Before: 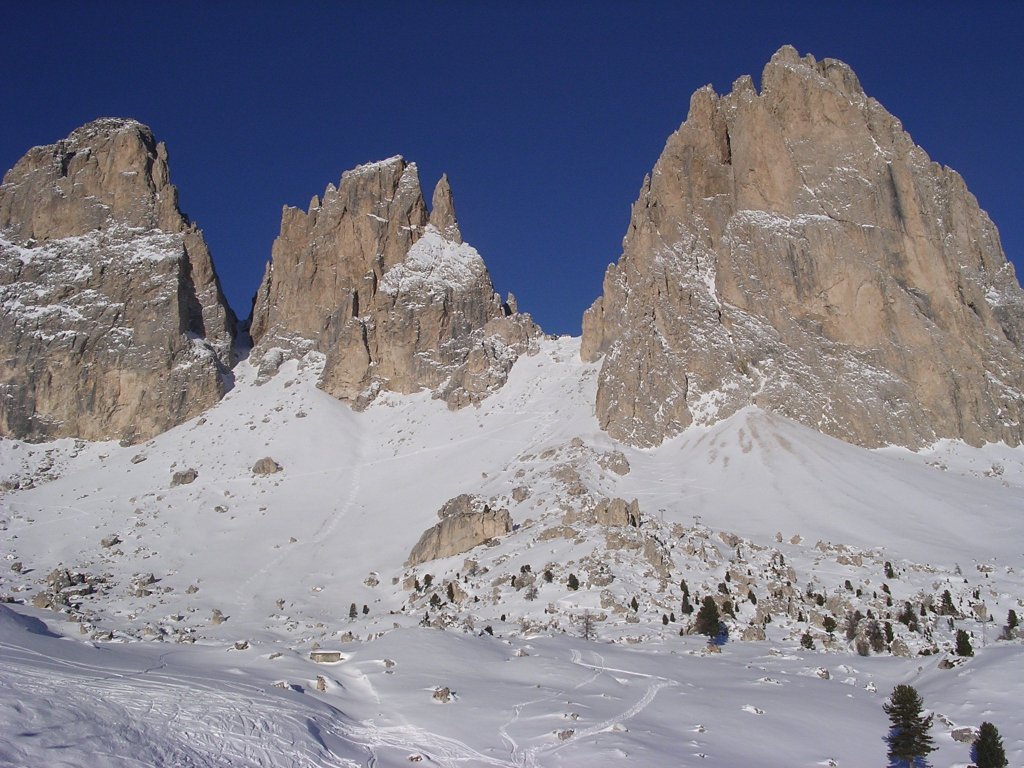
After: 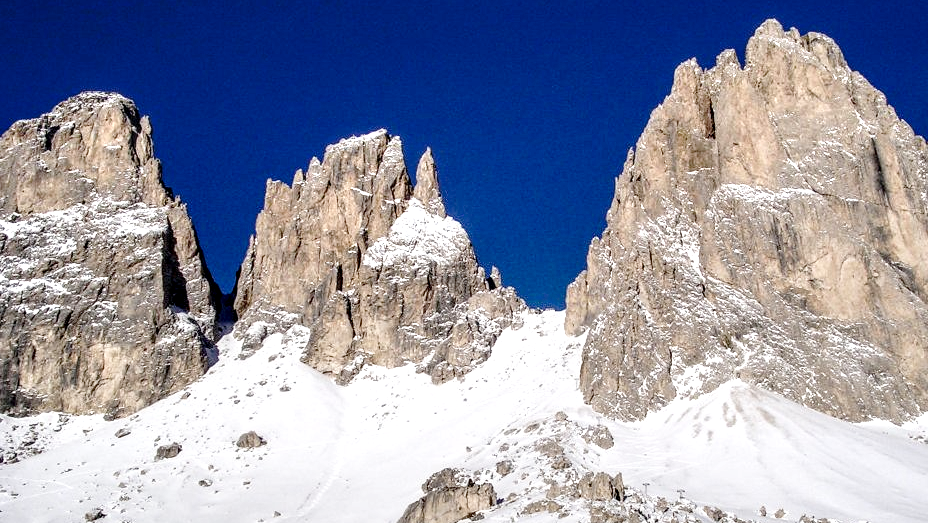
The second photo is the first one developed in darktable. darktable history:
crop: left 1.606%, top 3.426%, right 7.713%, bottom 28.419%
base curve: curves: ch0 [(0, 0) (0.032, 0.037) (0.105, 0.228) (0.435, 0.76) (0.856, 0.983) (1, 1)], preserve colors none
contrast brightness saturation: contrast 0.05
local contrast: detail 202%
exposure: black level correction 0.001, exposure -0.198 EV, compensate highlight preservation false
